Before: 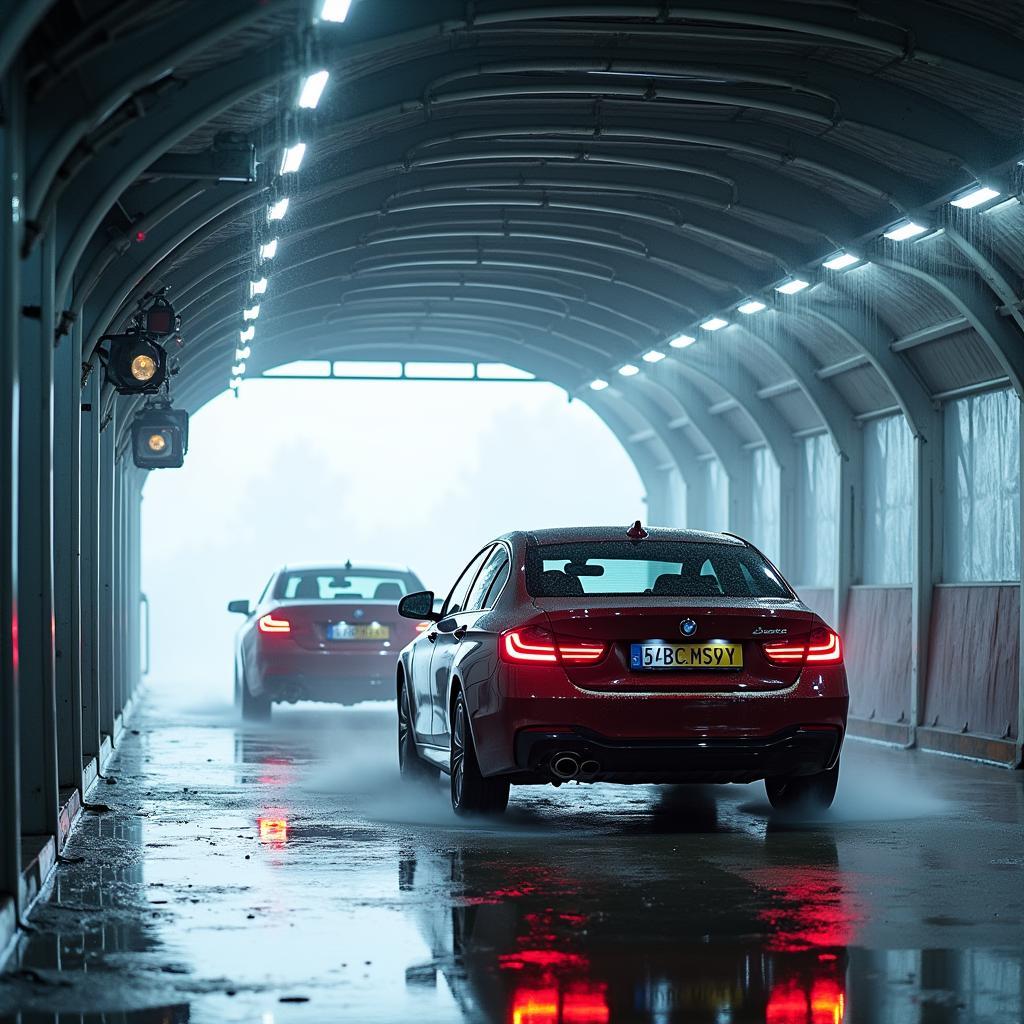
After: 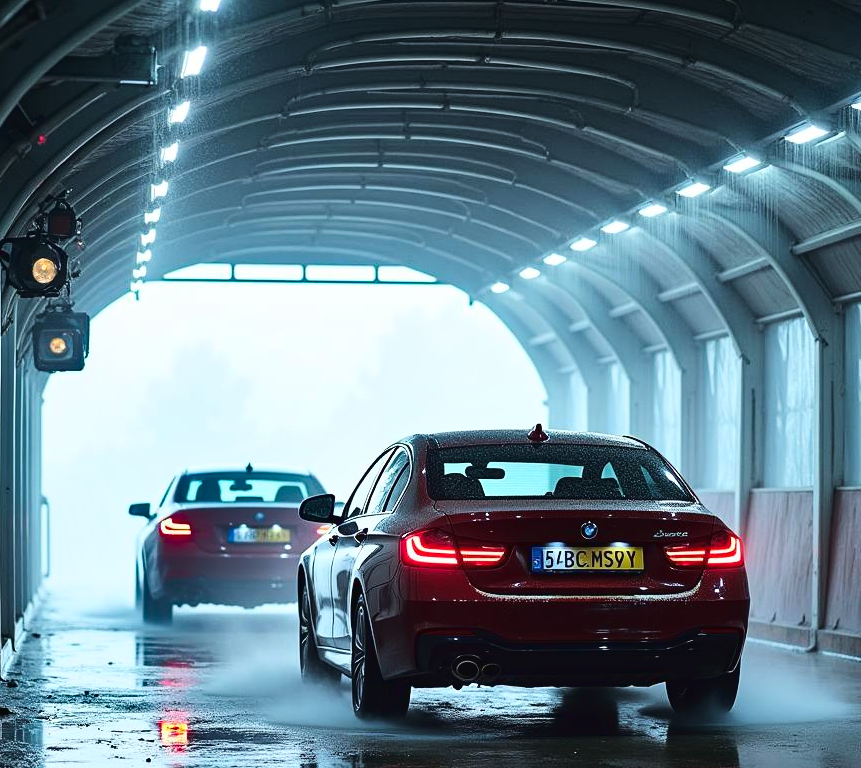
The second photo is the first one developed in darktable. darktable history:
crop and rotate: left 9.692%, top 9.508%, right 6.14%, bottom 15.414%
tone curve: curves: ch0 [(0, 0.023) (0.1, 0.084) (0.184, 0.168) (0.45, 0.54) (0.57, 0.683) (0.722, 0.825) (0.877, 0.948) (1, 1)]; ch1 [(0, 0) (0.414, 0.395) (0.453, 0.437) (0.502, 0.509) (0.521, 0.519) (0.573, 0.568) (0.618, 0.61) (0.654, 0.642) (1, 1)]; ch2 [(0, 0) (0.421, 0.43) (0.45, 0.463) (0.492, 0.504) (0.511, 0.519) (0.557, 0.557) (0.602, 0.605) (1, 1)], color space Lab, linked channels, preserve colors none
shadows and highlights: shadows 20.96, highlights -81.67, highlights color adjustment 78.32%, soften with gaussian
